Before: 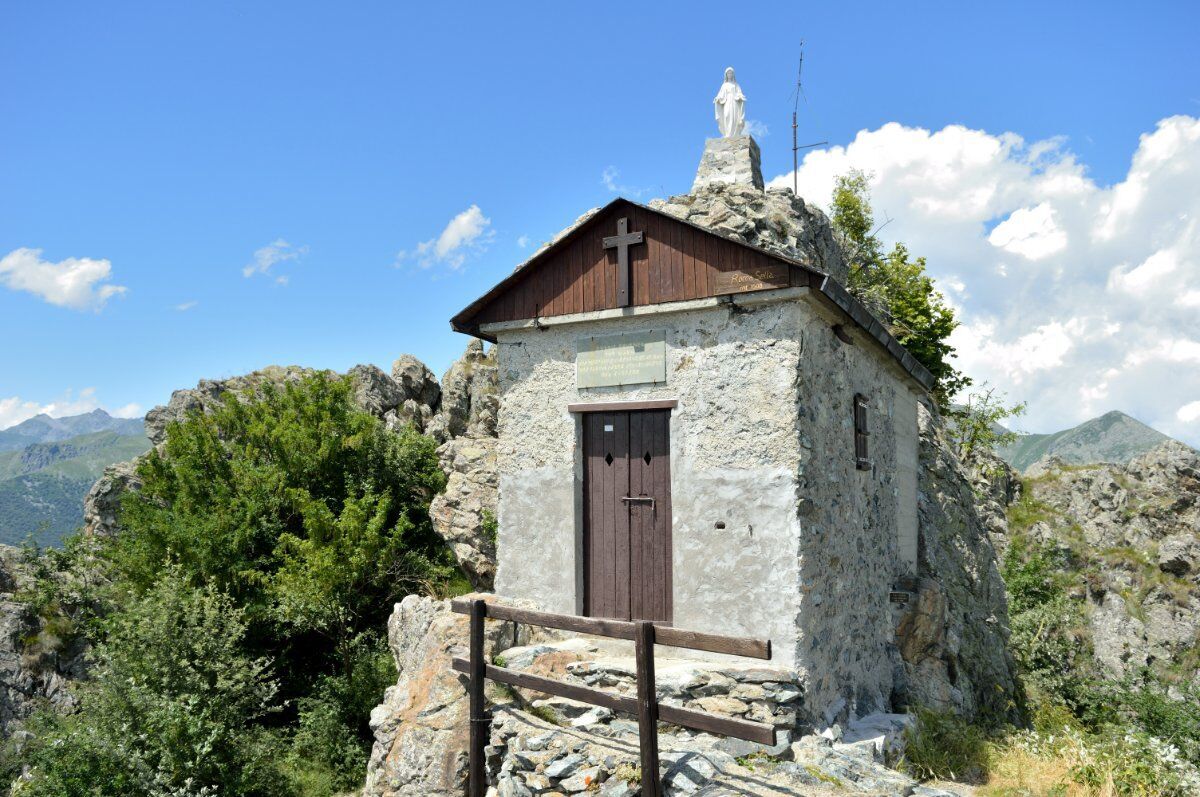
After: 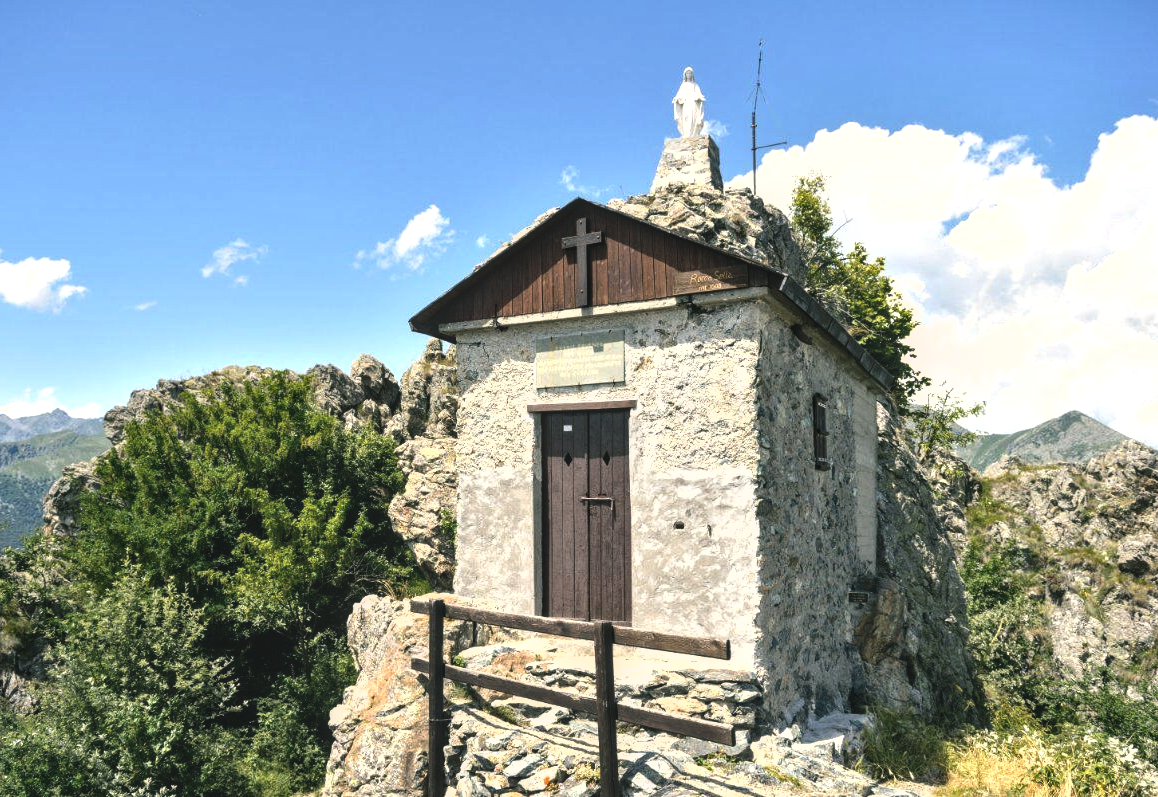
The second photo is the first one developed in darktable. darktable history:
local contrast: on, module defaults
shadows and highlights: shadows 36.76, highlights -27.25, soften with gaussian
crop and rotate: left 3.488%
contrast brightness saturation: contrast 0.011, saturation -0.053
color balance rgb: shadows lift › luminance -7.521%, shadows lift › chroma 2.27%, shadows lift › hue 162.68°, highlights gain › chroma 3.023%, highlights gain › hue 60.25°, global offset › luminance 1.473%, perceptual saturation grading › global saturation 0.273%, perceptual brilliance grading › global brilliance 14.754%, perceptual brilliance grading › shadows -35.606%, global vibrance 20.618%
